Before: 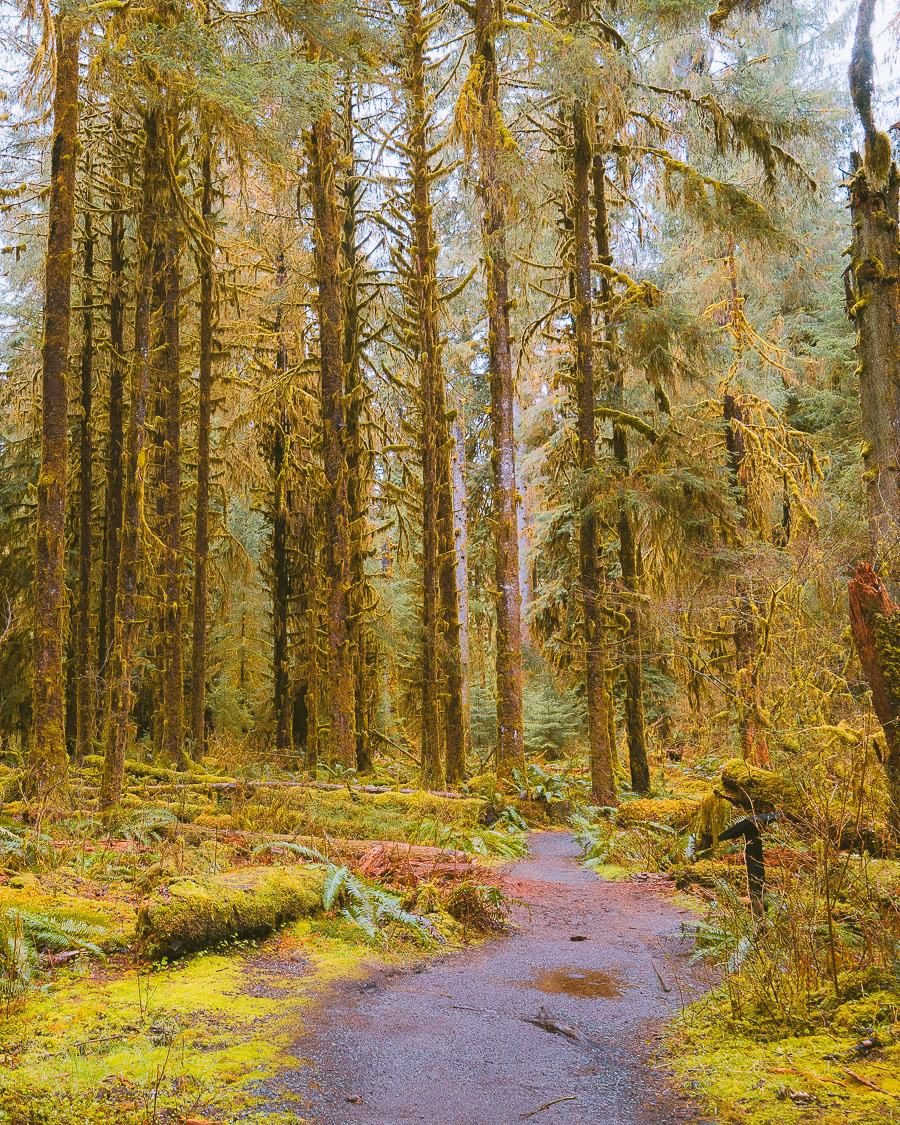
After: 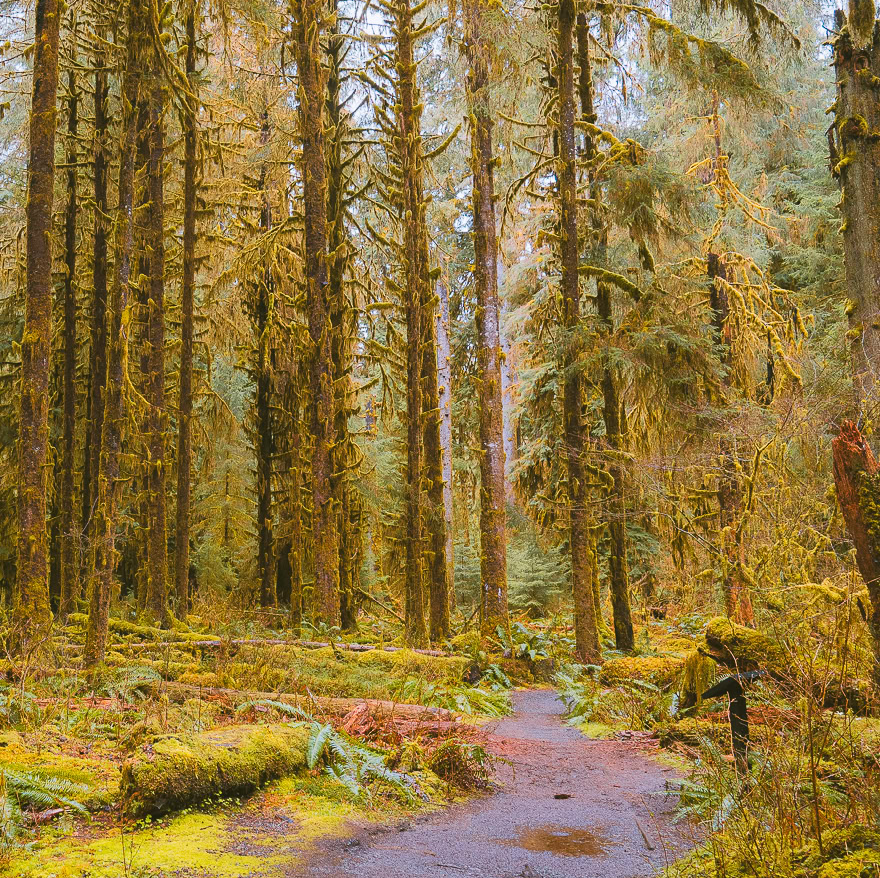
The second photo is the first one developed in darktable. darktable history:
crop and rotate: left 1.84%, top 12.71%, right 0.304%, bottom 9.206%
